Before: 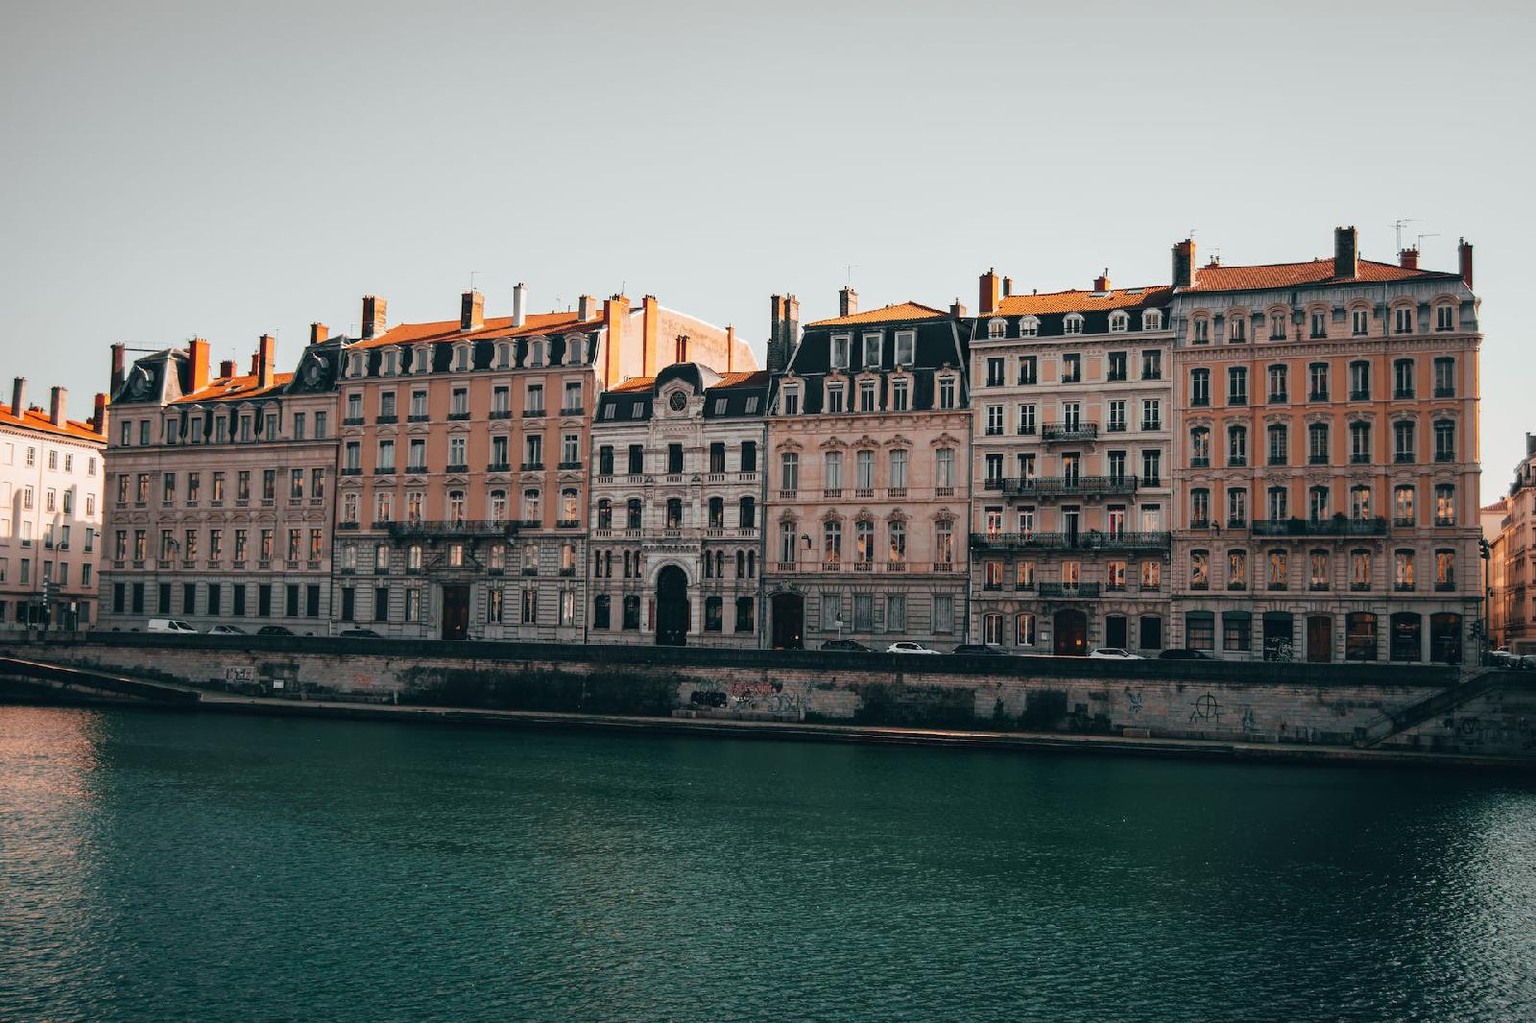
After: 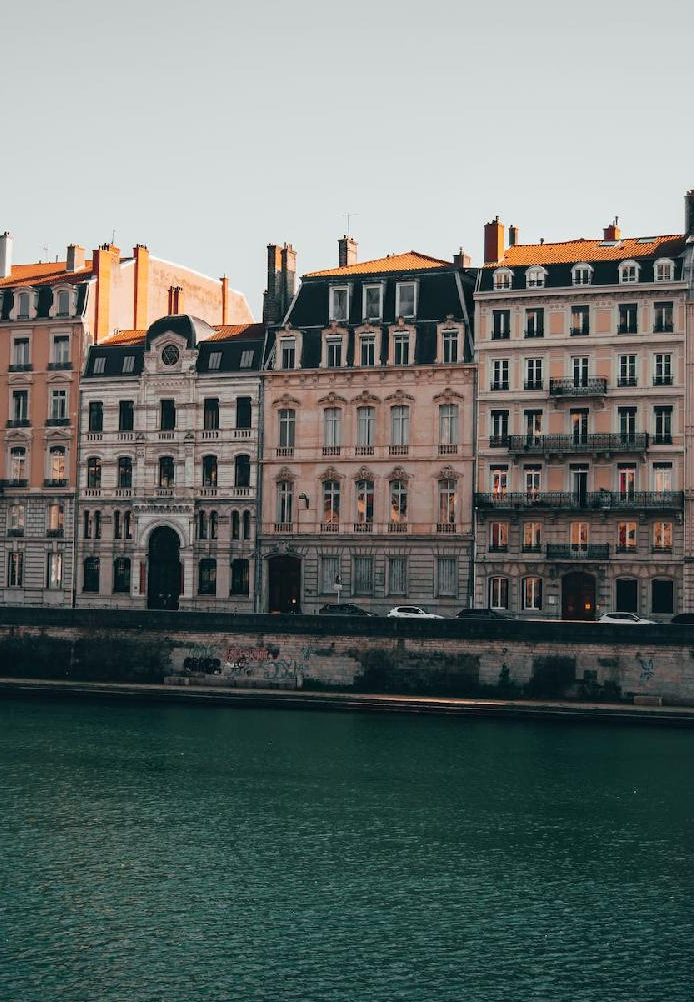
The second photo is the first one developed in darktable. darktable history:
crop: left 33.509%, top 5.976%, right 23.113%
